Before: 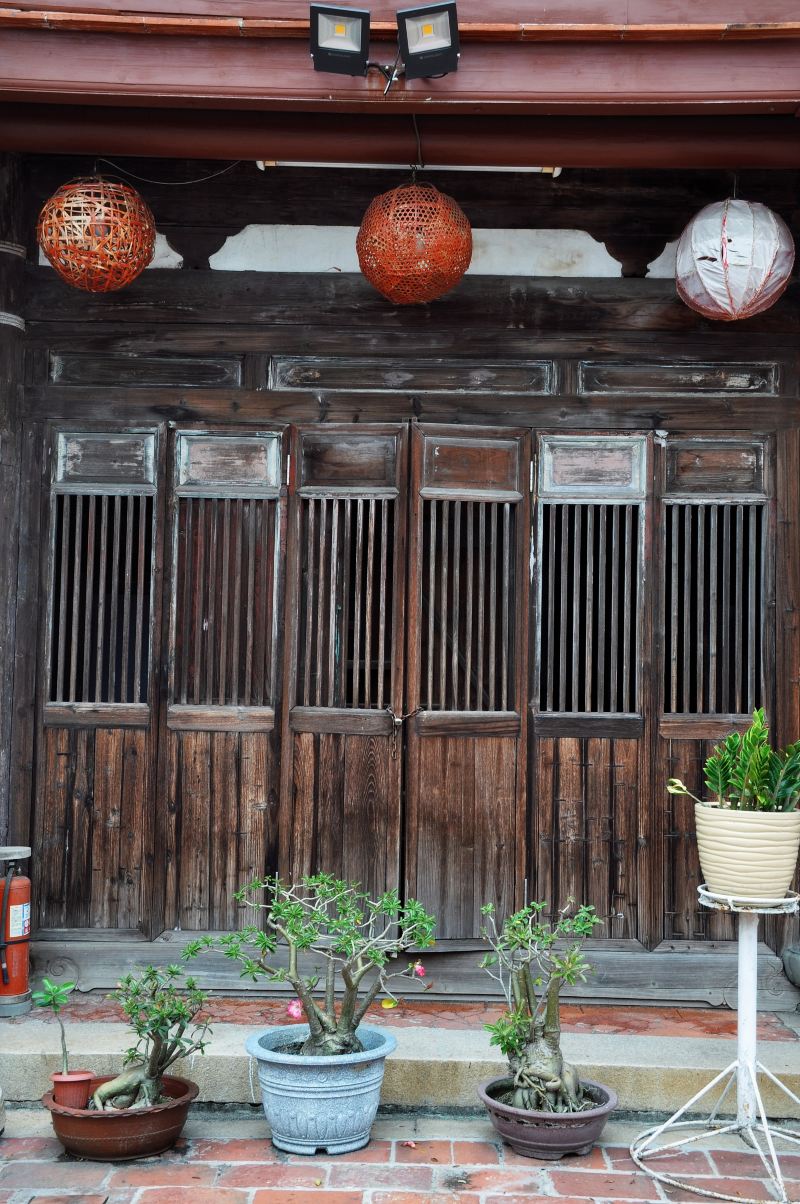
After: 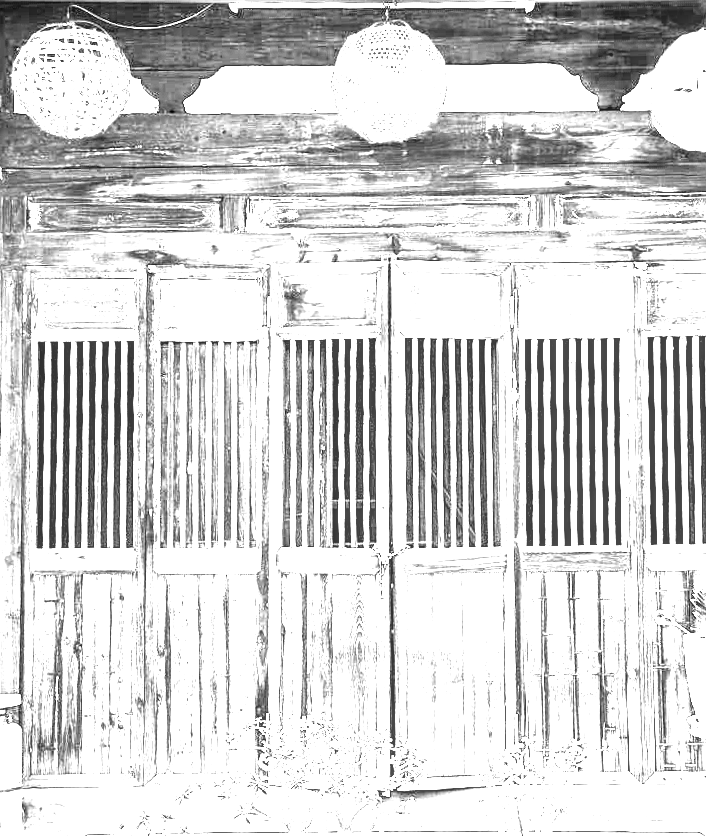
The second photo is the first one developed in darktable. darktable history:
white balance: red 8, blue 8
color balance rgb: linear chroma grading › global chroma 15%, perceptual saturation grading › global saturation 30%
monochrome: a 16.01, b -2.65, highlights 0.52
rotate and perspective: rotation -1.42°, crop left 0.016, crop right 0.984, crop top 0.035, crop bottom 0.965
crop and rotate: left 2.425%, top 11.305%, right 9.6%, bottom 15.08%
sharpen: on, module defaults
local contrast: detail 130%
